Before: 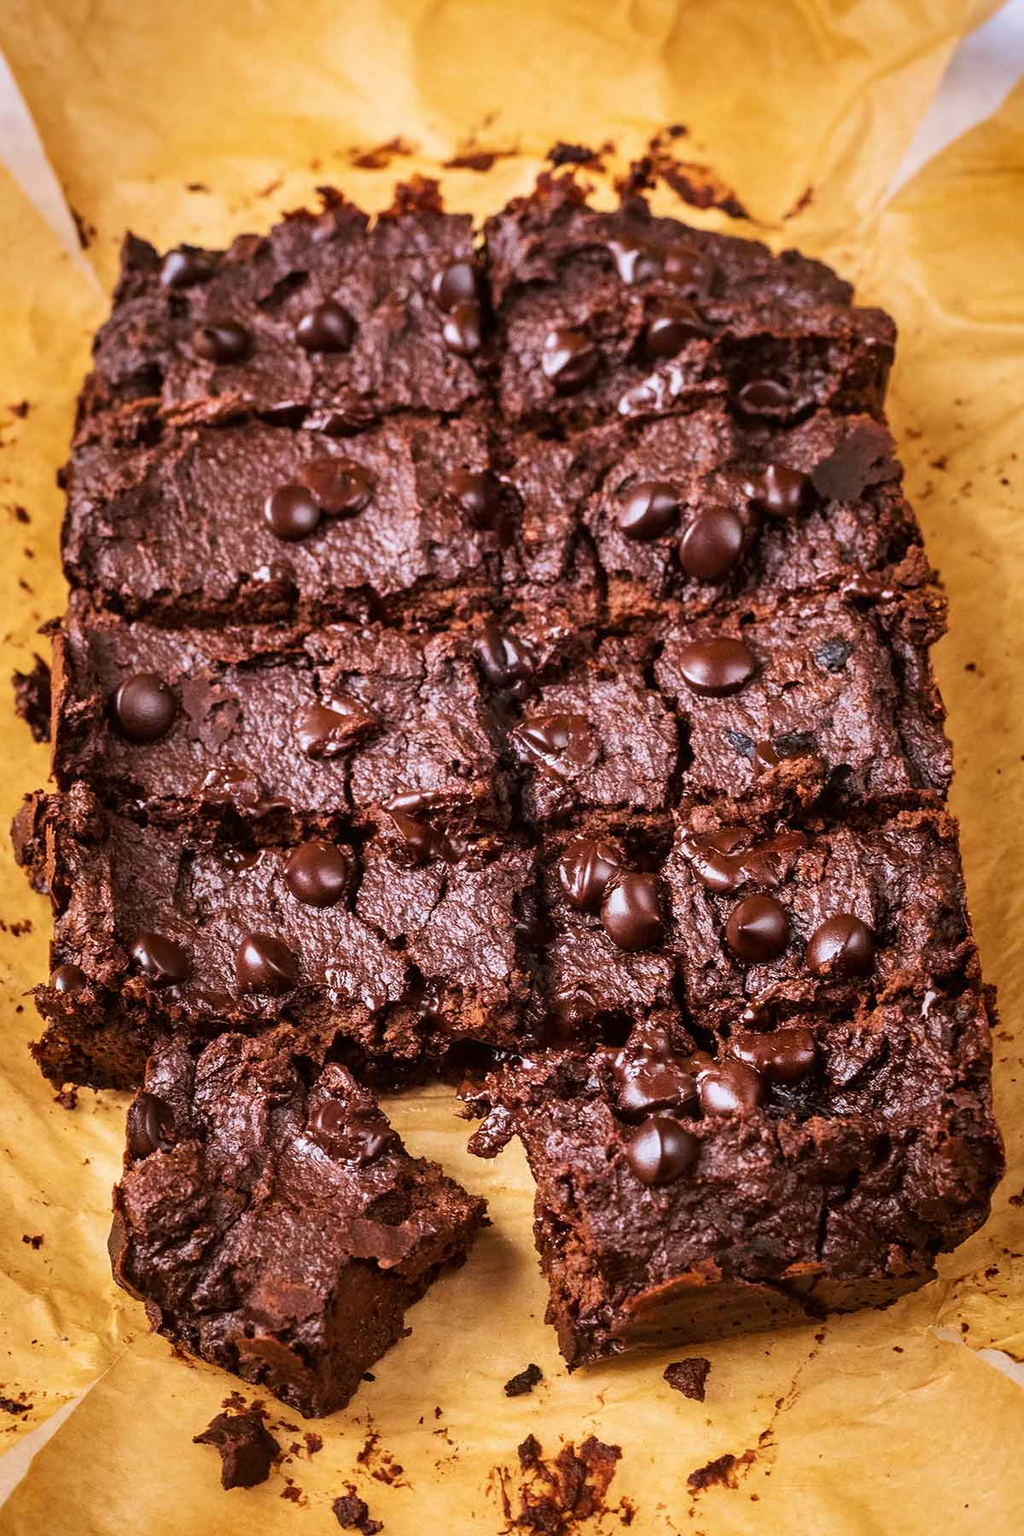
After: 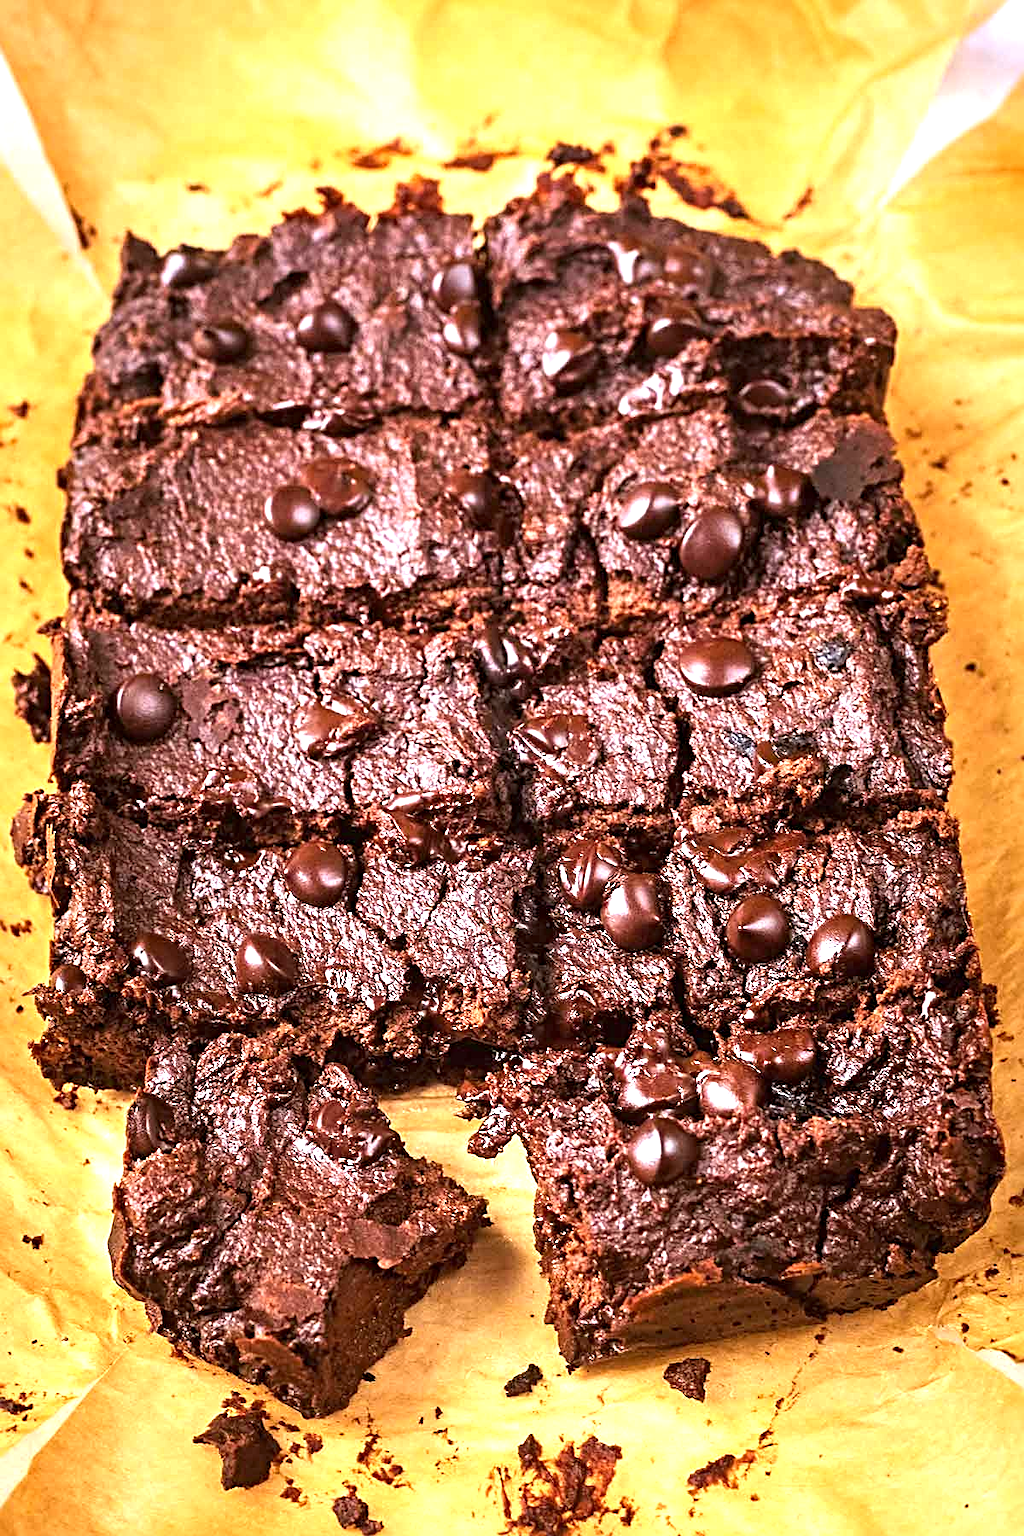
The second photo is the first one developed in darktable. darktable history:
sharpen: radius 4
exposure: black level correction 0, exposure 1 EV, compensate exposure bias true, compensate highlight preservation false
